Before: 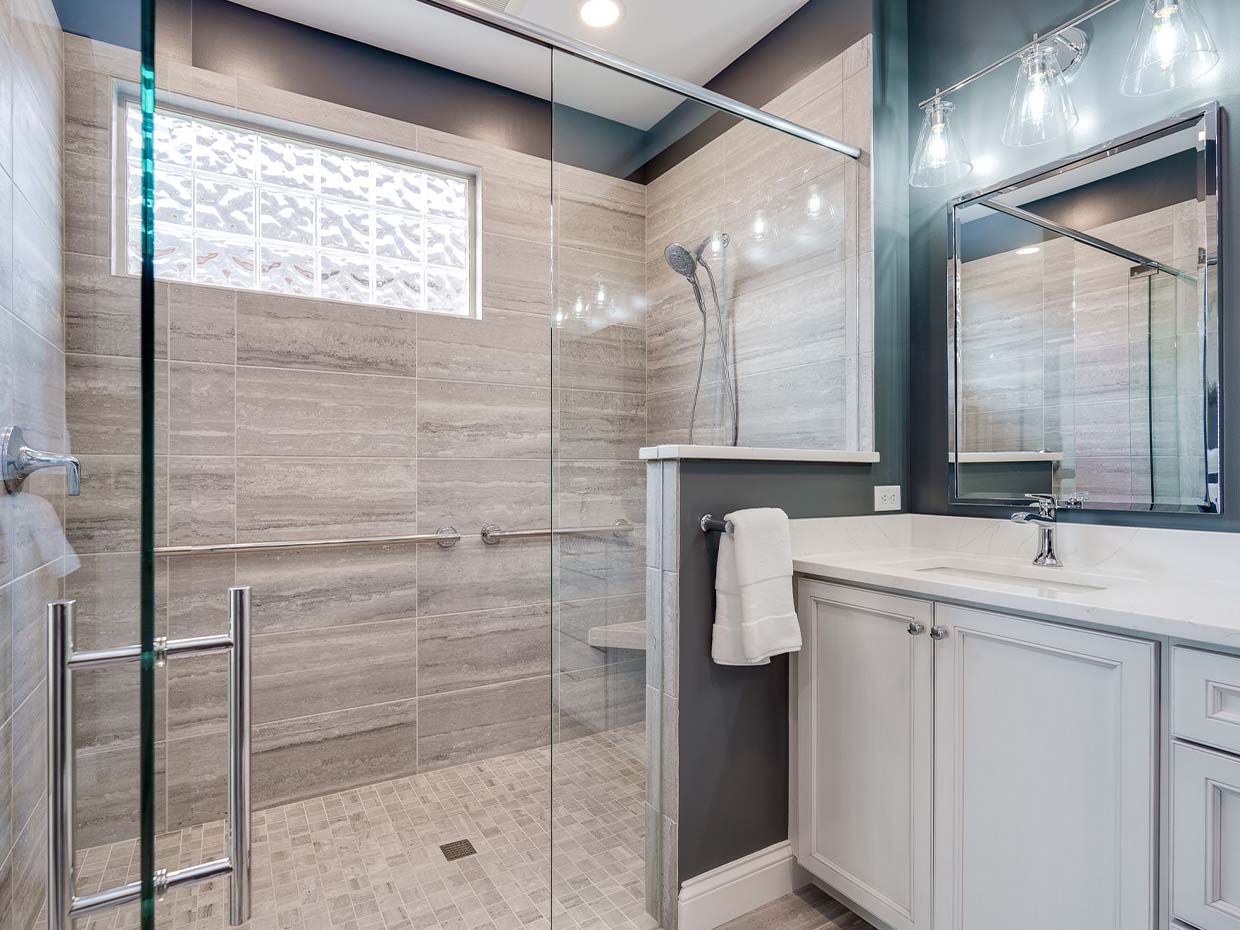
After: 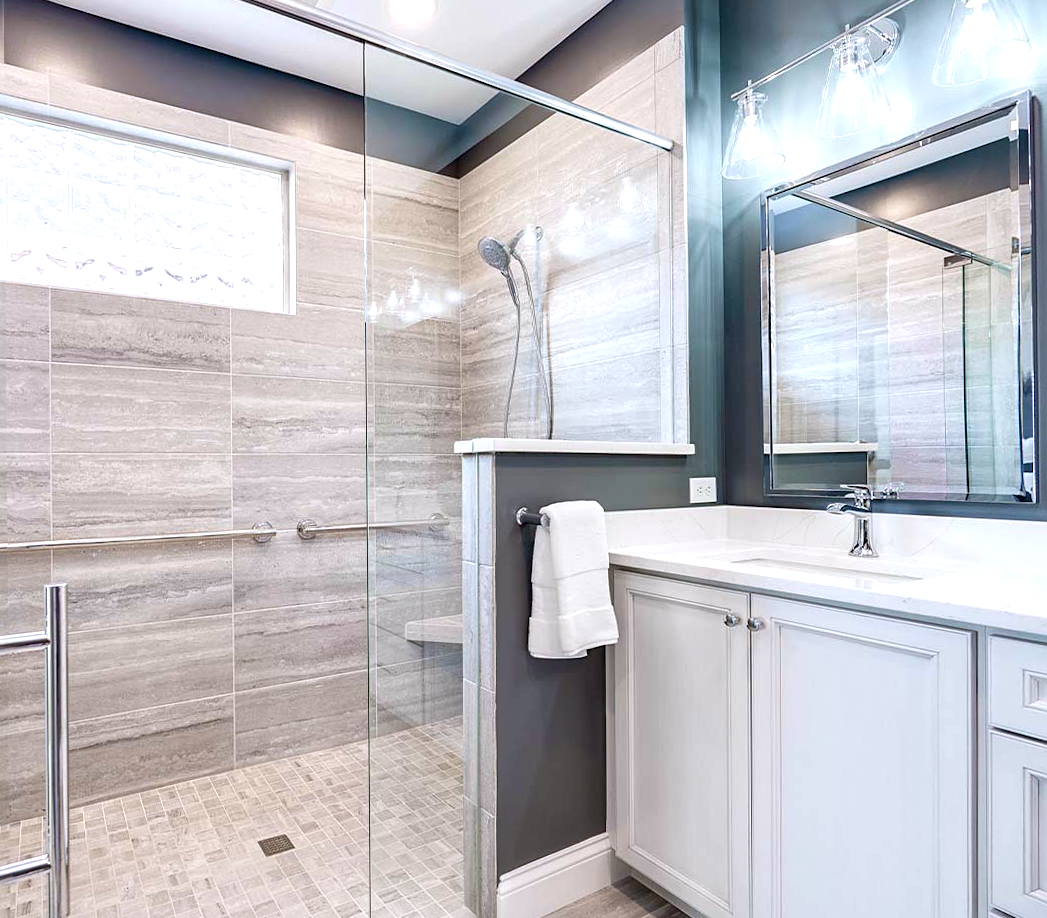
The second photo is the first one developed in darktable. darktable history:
rotate and perspective: rotation -0.45°, automatic cropping original format, crop left 0.008, crop right 0.992, crop top 0.012, crop bottom 0.988
sharpen: amount 0.2
crop and rotate: left 14.584%
white balance: red 0.983, blue 1.036
exposure: exposure 0.6 EV, compensate highlight preservation false
